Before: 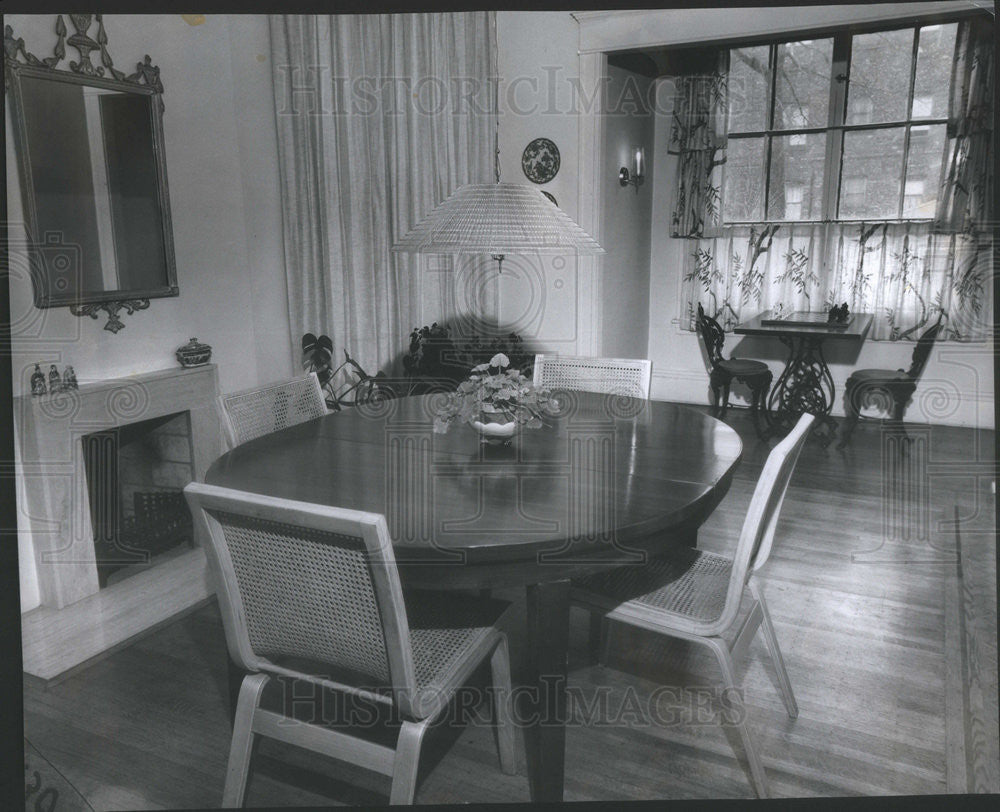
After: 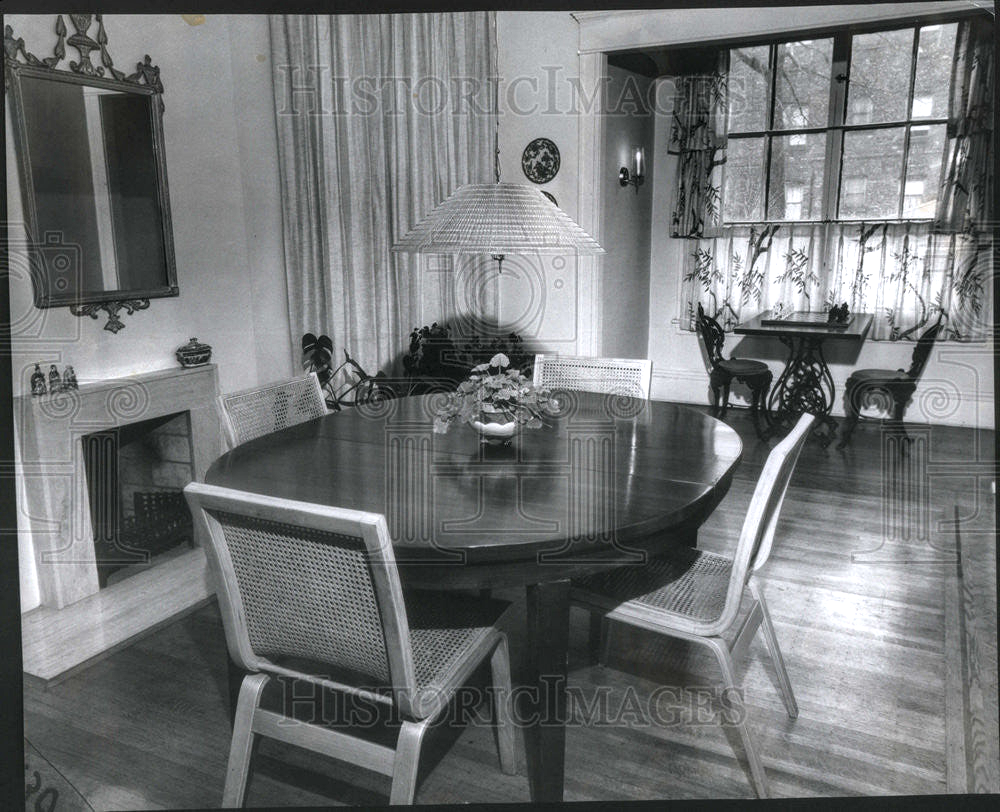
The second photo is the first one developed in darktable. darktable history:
local contrast: highlights 63%, shadows 53%, detail 168%, midtone range 0.514
